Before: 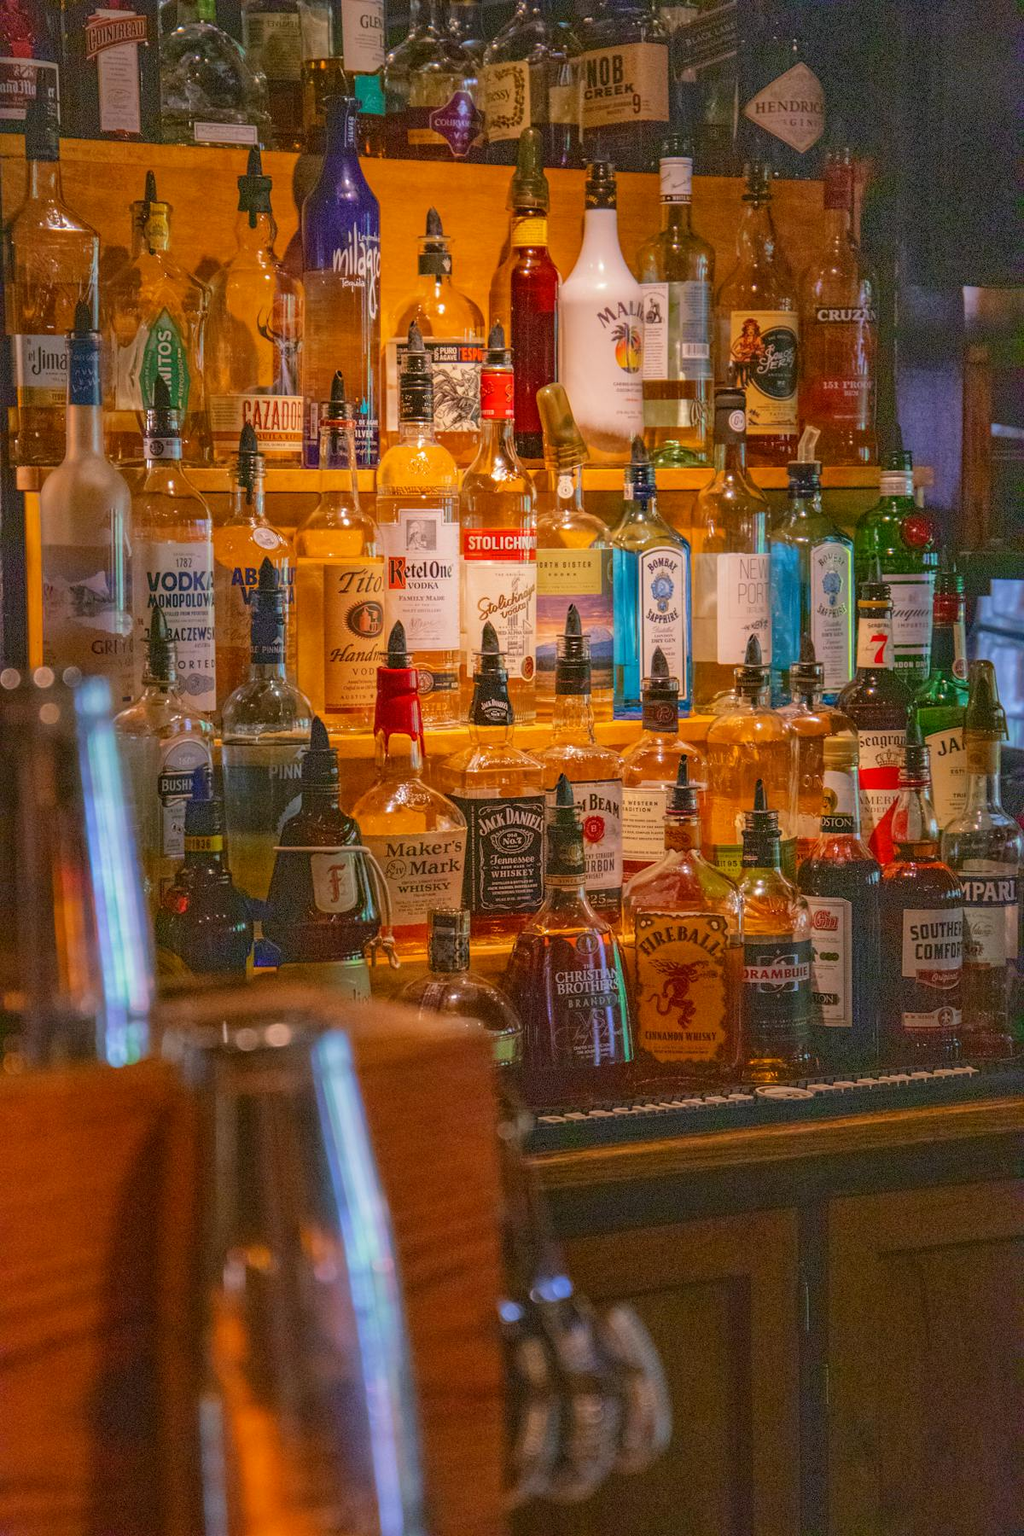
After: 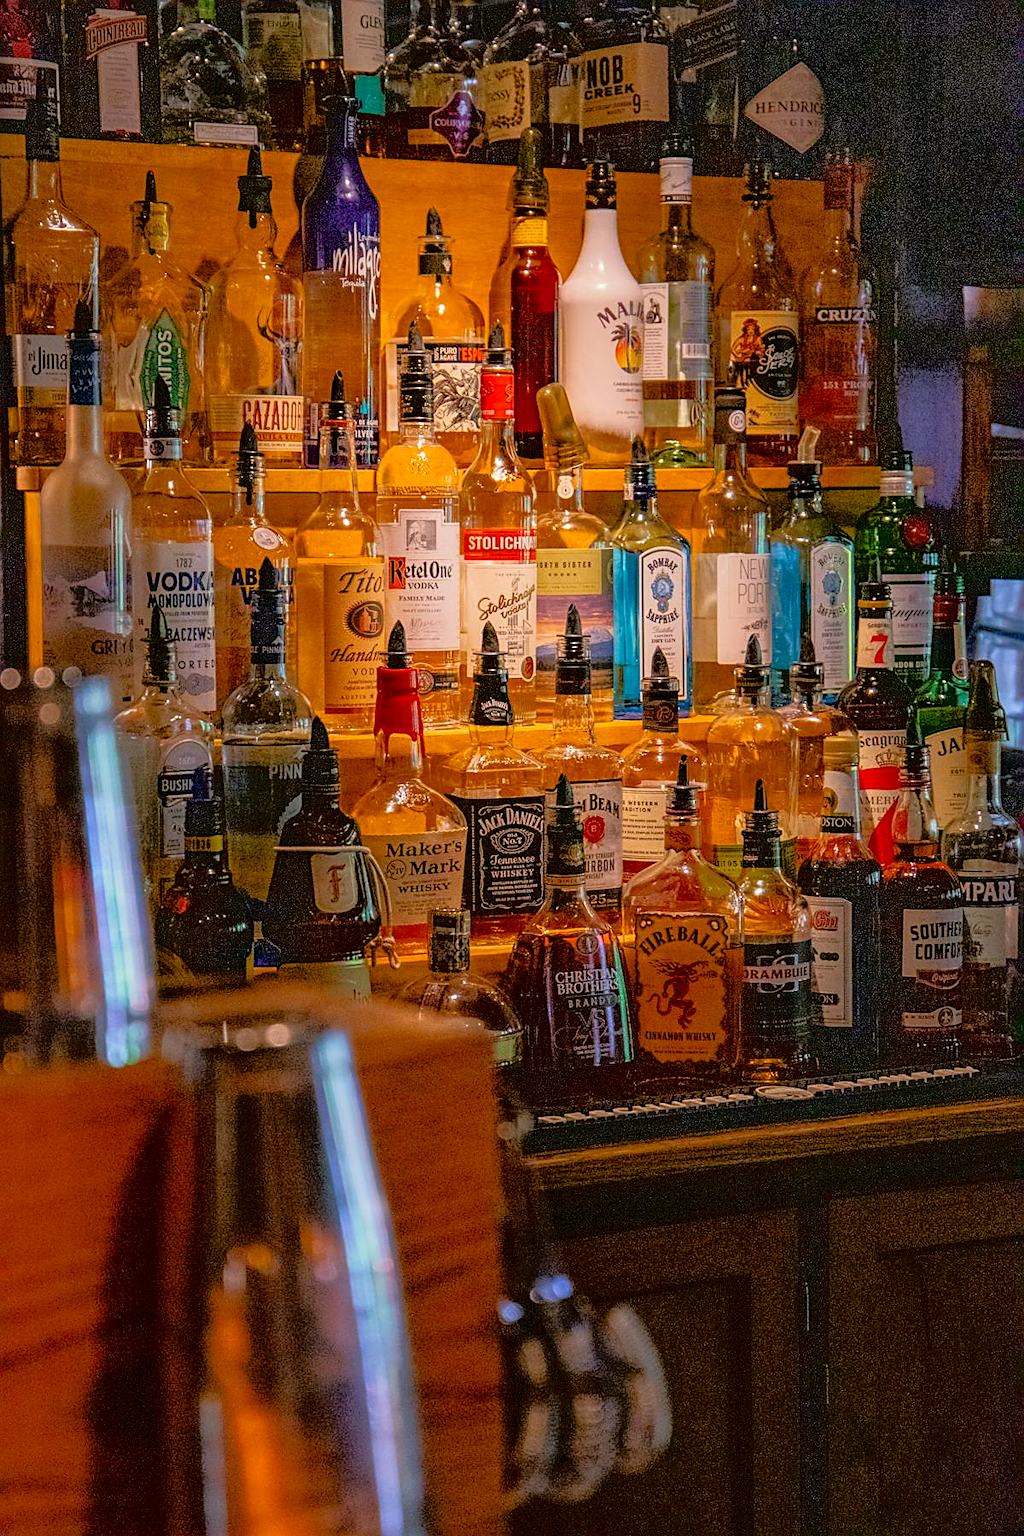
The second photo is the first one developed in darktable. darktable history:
tone equalizer: -8 EV -1.86 EV, -7 EV -1.2 EV, -6 EV -1.63 EV, edges refinement/feathering 500, mask exposure compensation -1.57 EV, preserve details no
sharpen: on, module defaults
exposure: black level correction 0.013, compensate highlight preservation false
